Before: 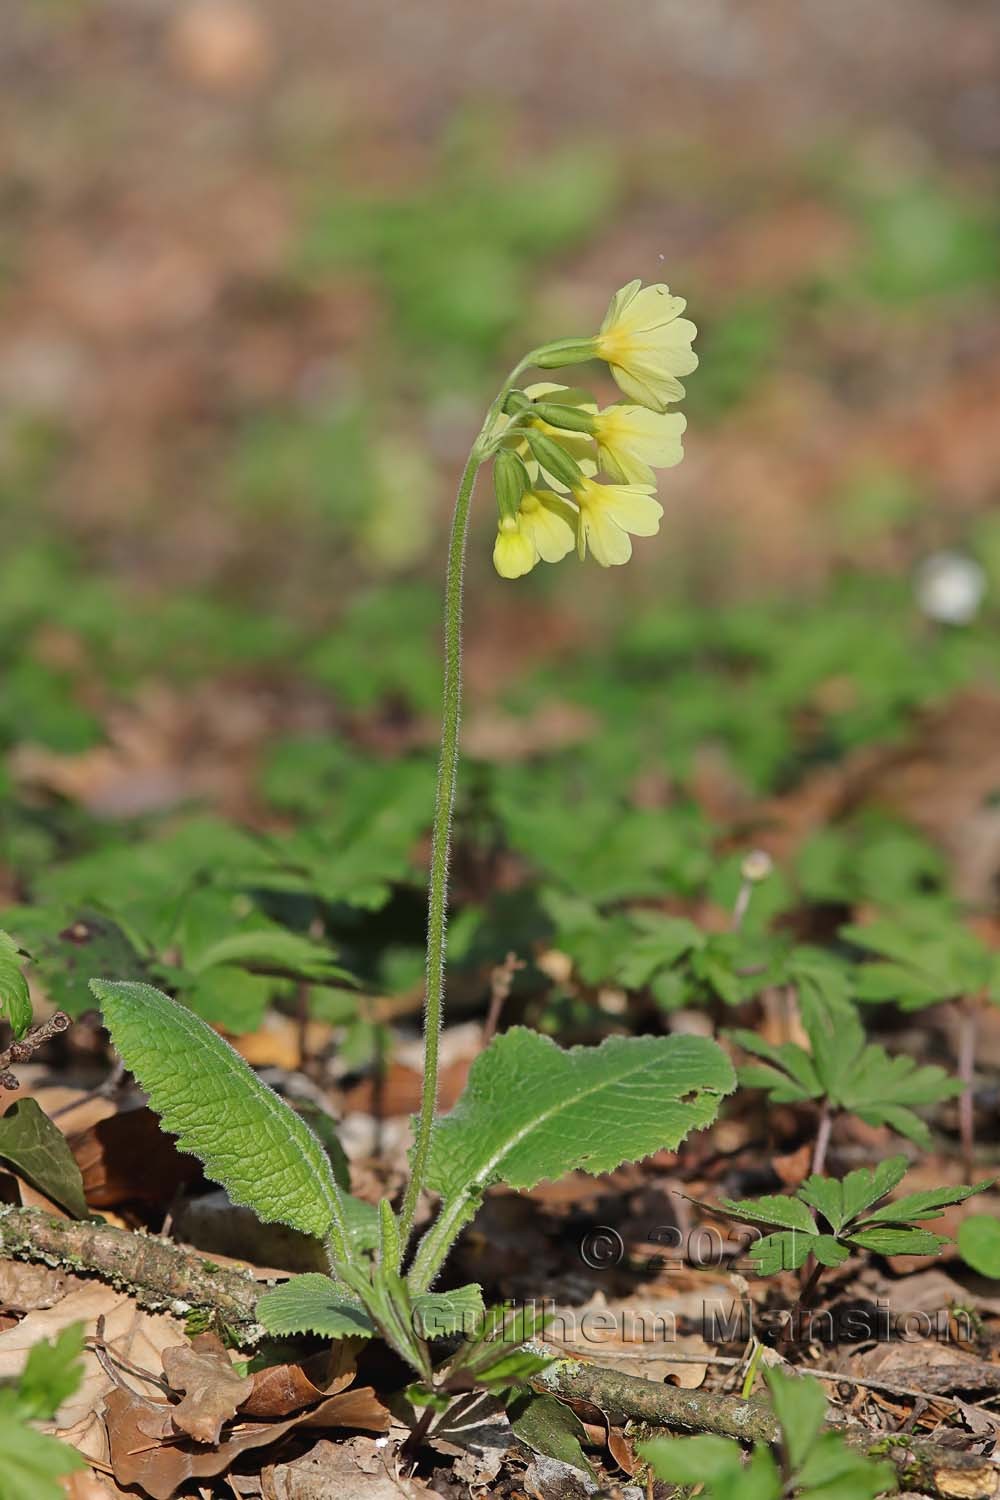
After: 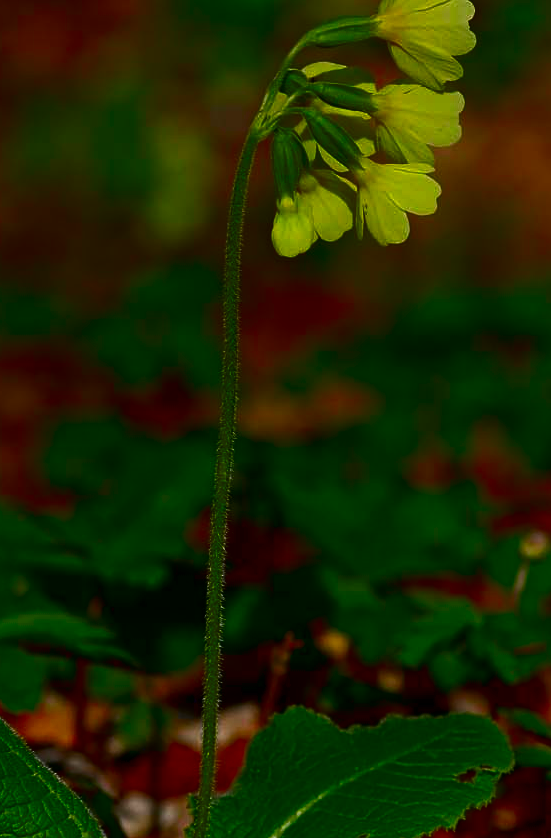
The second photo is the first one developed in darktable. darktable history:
shadows and highlights: shadows 12.57, white point adjustment 1.17, highlights -2.15, soften with gaussian
crop and rotate: left 22.284%, top 21.466%, right 22.606%, bottom 22.622%
contrast brightness saturation: brightness -0.982, saturation 0.985
